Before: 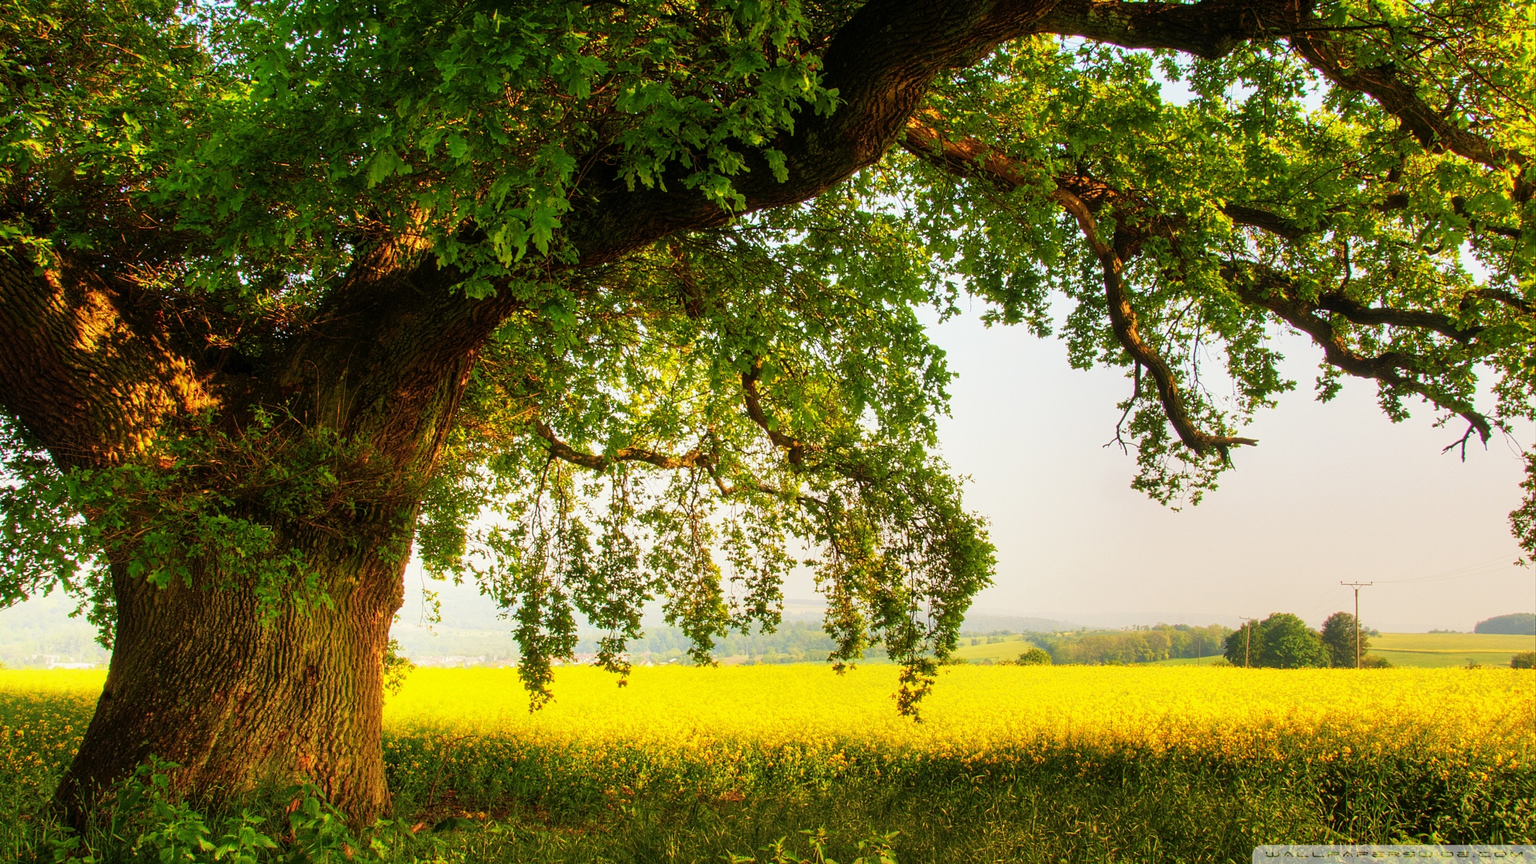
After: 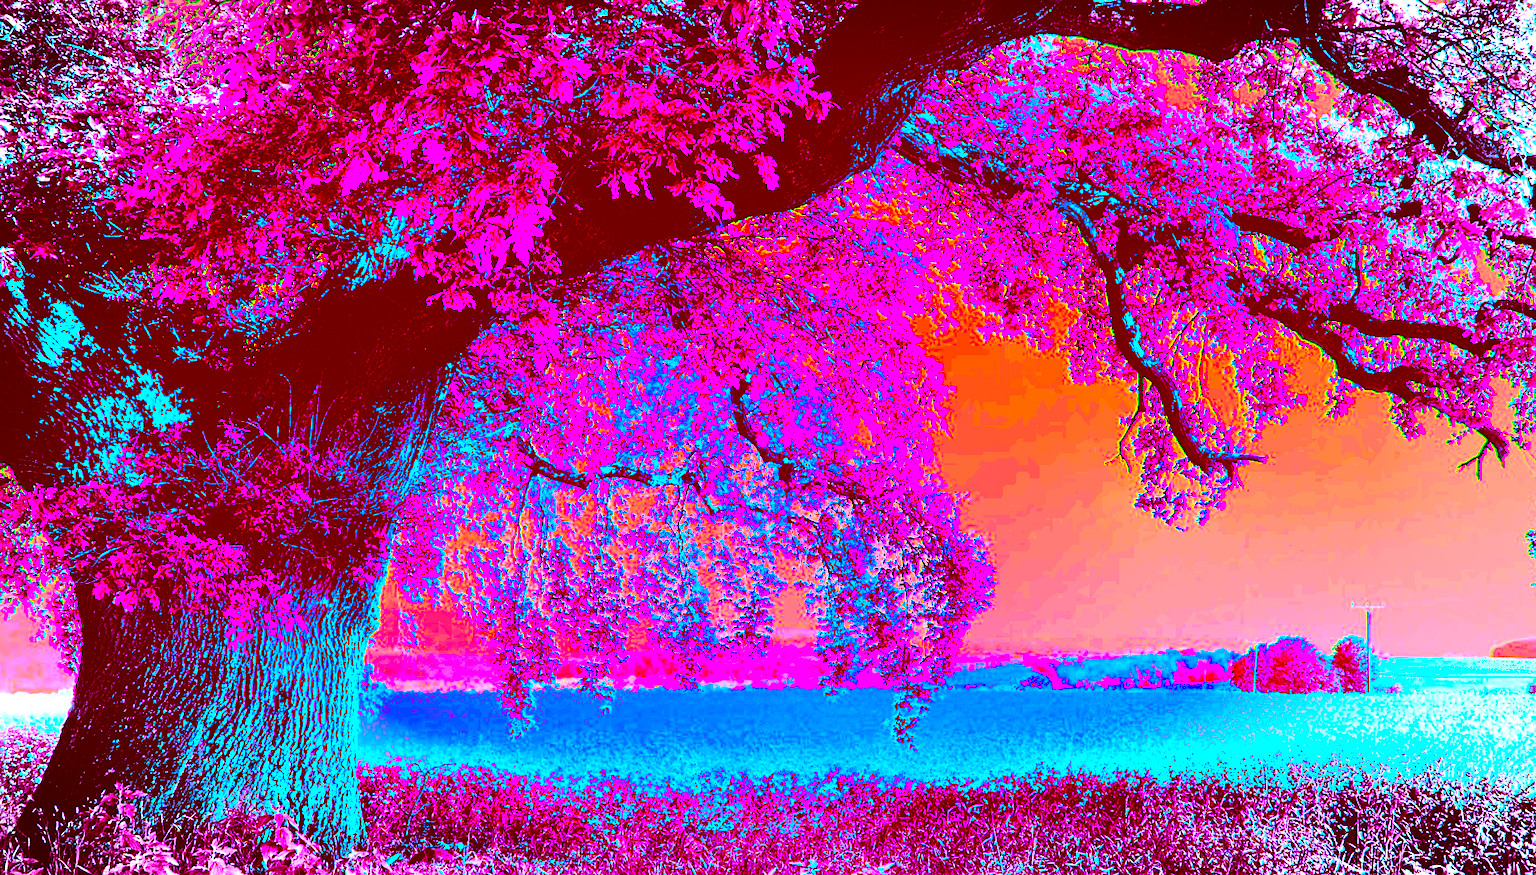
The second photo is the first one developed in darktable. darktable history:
sharpen: on, module defaults
color correction: highlights a* -39.68, highlights b* -40, shadows a* -40, shadows b* -40, saturation -3
crop and rotate: left 2.536%, right 1.107%, bottom 2.246%
shadows and highlights: shadows 35, highlights -35, soften with gaussian
color balance: gamma [0.9, 0.988, 0.975, 1.025], gain [1.05, 1, 1, 1]
color balance rgb: linear chroma grading › global chroma 25%, perceptual saturation grading › global saturation 40%, perceptual brilliance grading › global brilliance 30%, global vibrance 40%
vignetting: automatic ratio true
rgb curve: curves: ch0 [(0, 0) (0.21, 0.15) (0.24, 0.21) (0.5, 0.75) (0.75, 0.96) (0.89, 0.99) (1, 1)]; ch1 [(0, 0.02) (0.21, 0.13) (0.25, 0.2) (0.5, 0.67) (0.75, 0.9) (0.89, 0.97) (1, 1)]; ch2 [(0, 0.02) (0.21, 0.13) (0.25, 0.2) (0.5, 0.67) (0.75, 0.9) (0.89, 0.97) (1, 1)], compensate middle gray true
